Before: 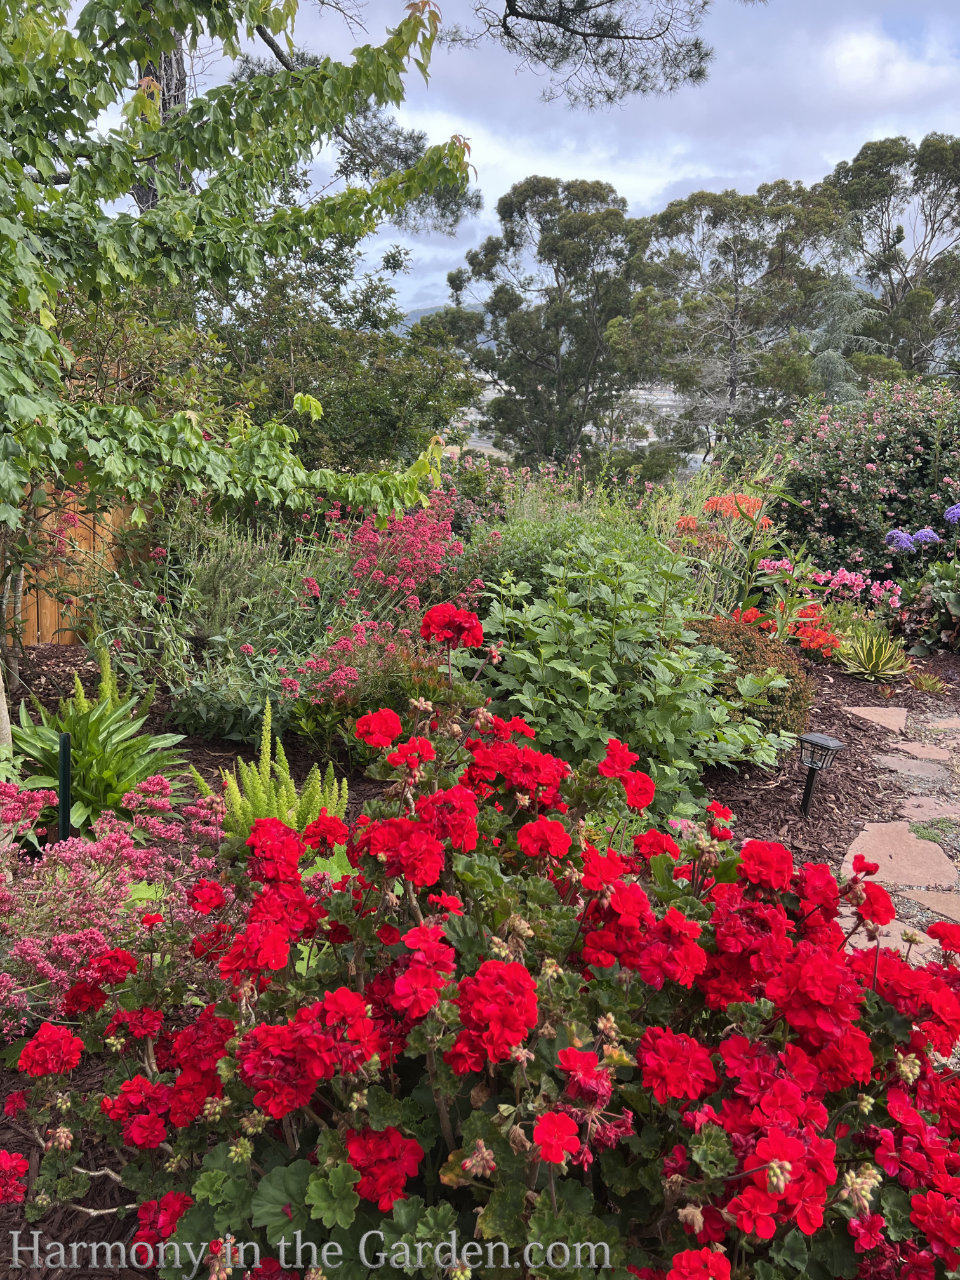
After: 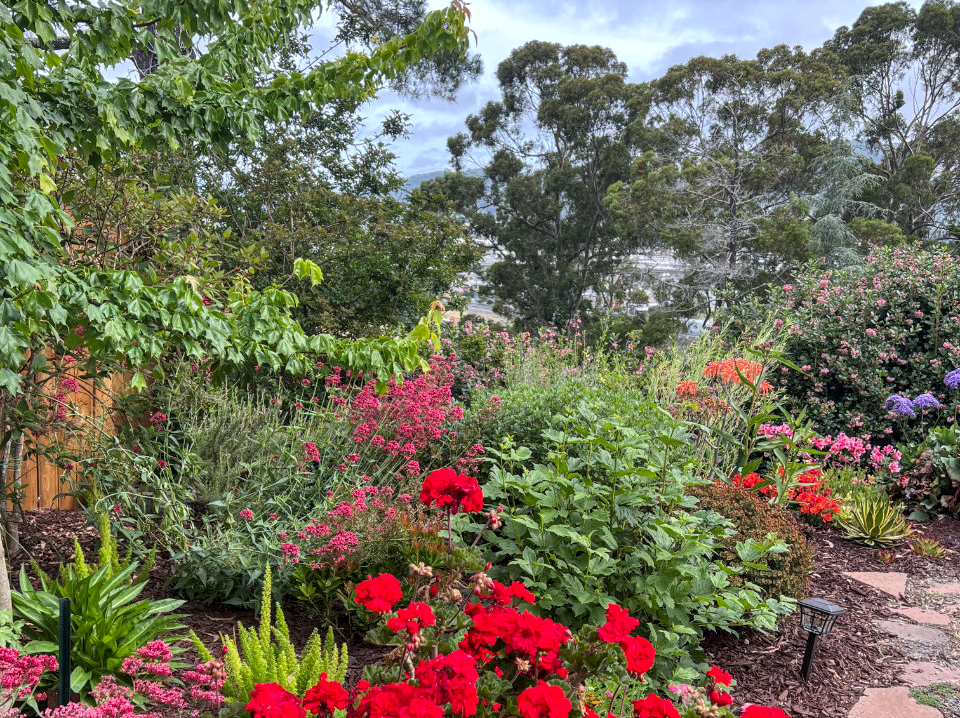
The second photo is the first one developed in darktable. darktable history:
white balance: red 0.98, blue 1.034
crop and rotate: top 10.605%, bottom 33.274%
local contrast: detail 130%
